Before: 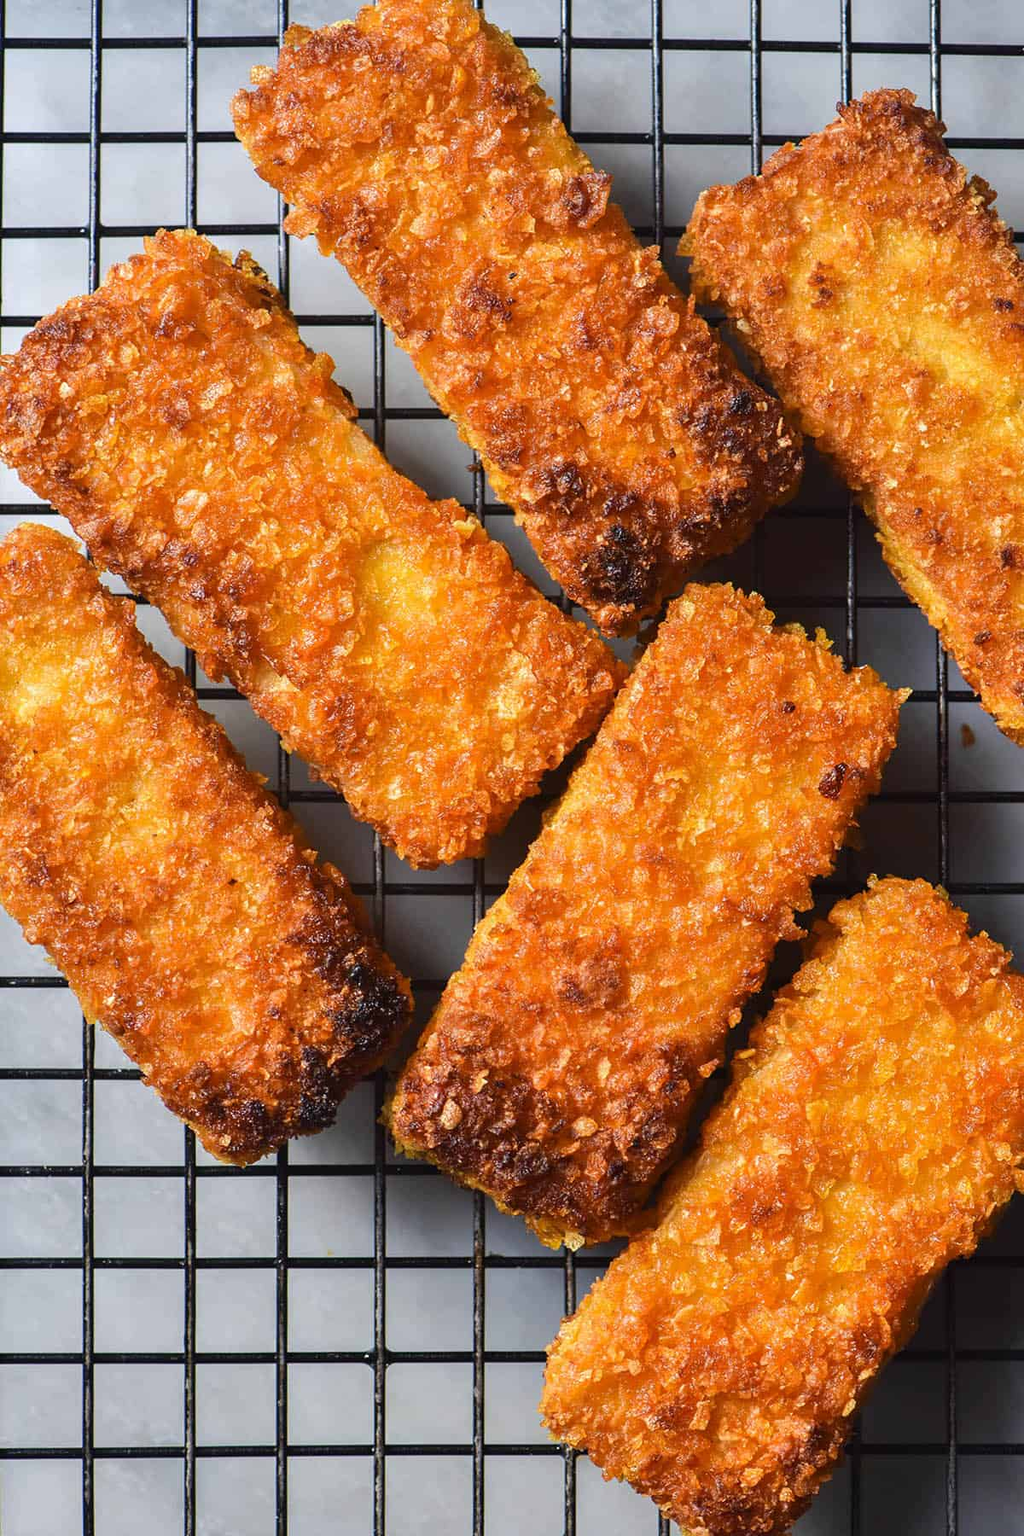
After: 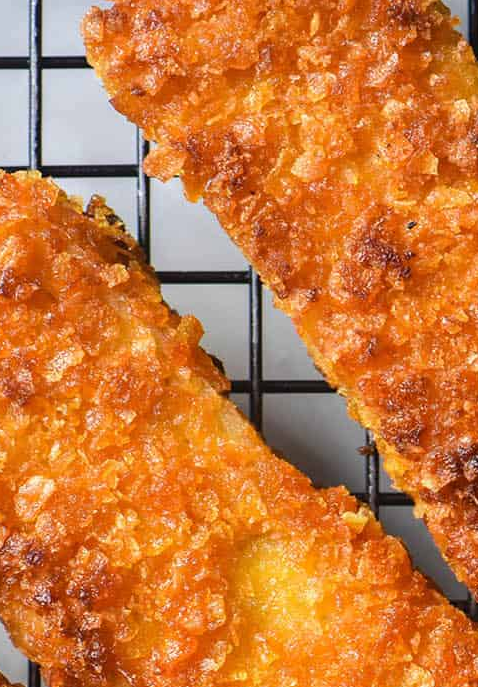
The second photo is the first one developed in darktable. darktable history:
crop: left 15.758%, top 5.449%, right 44.392%, bottom 56.369%
